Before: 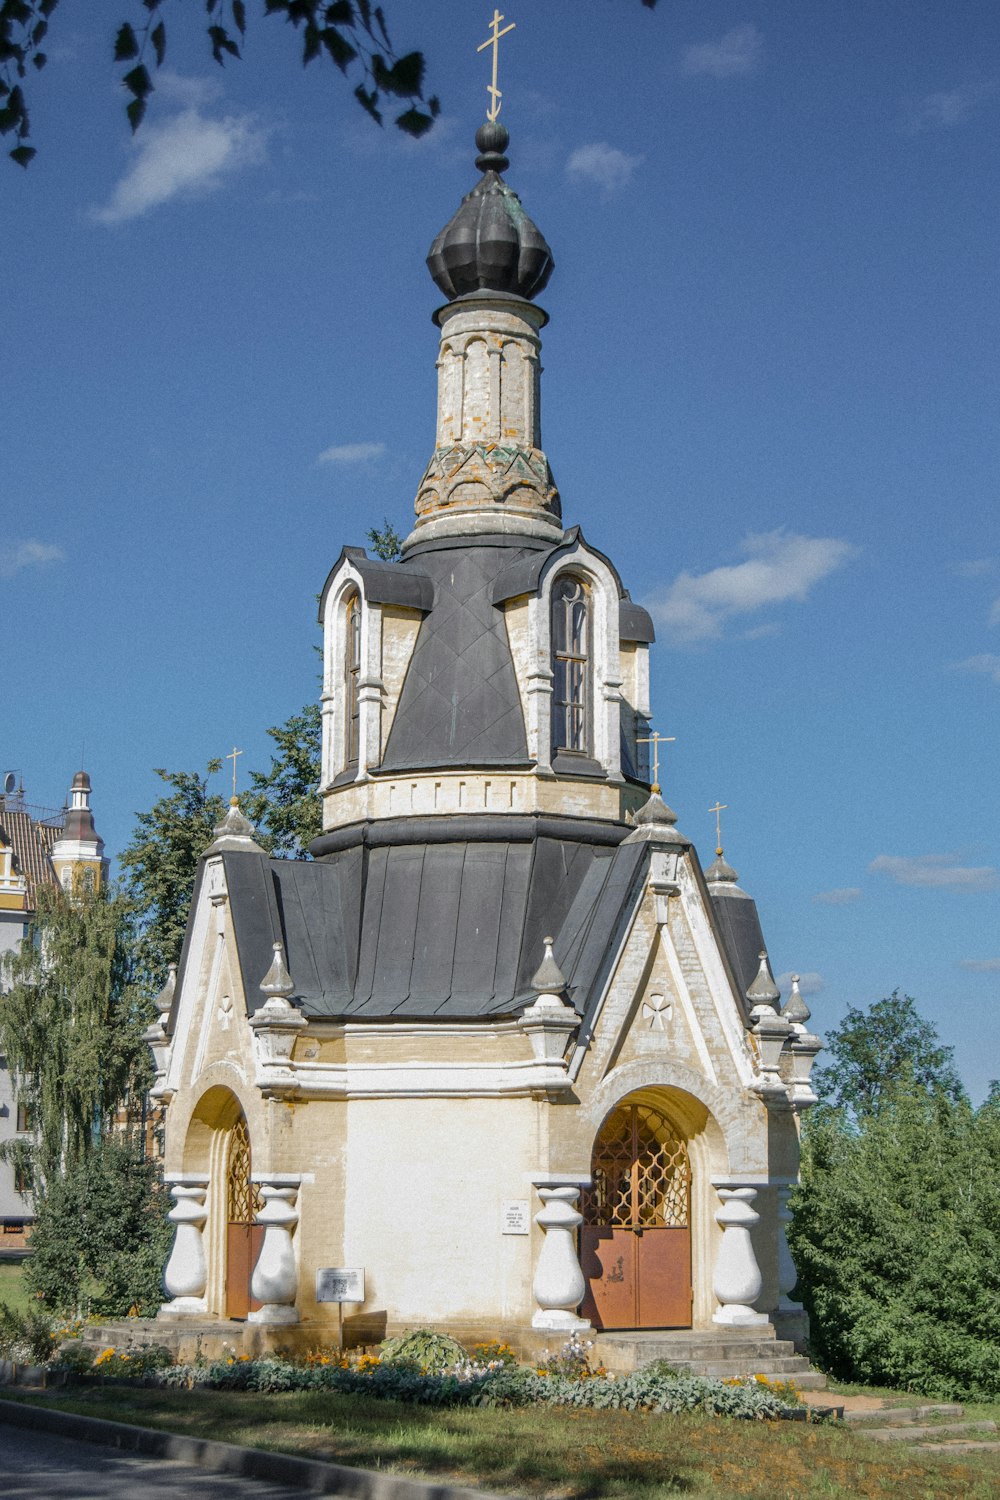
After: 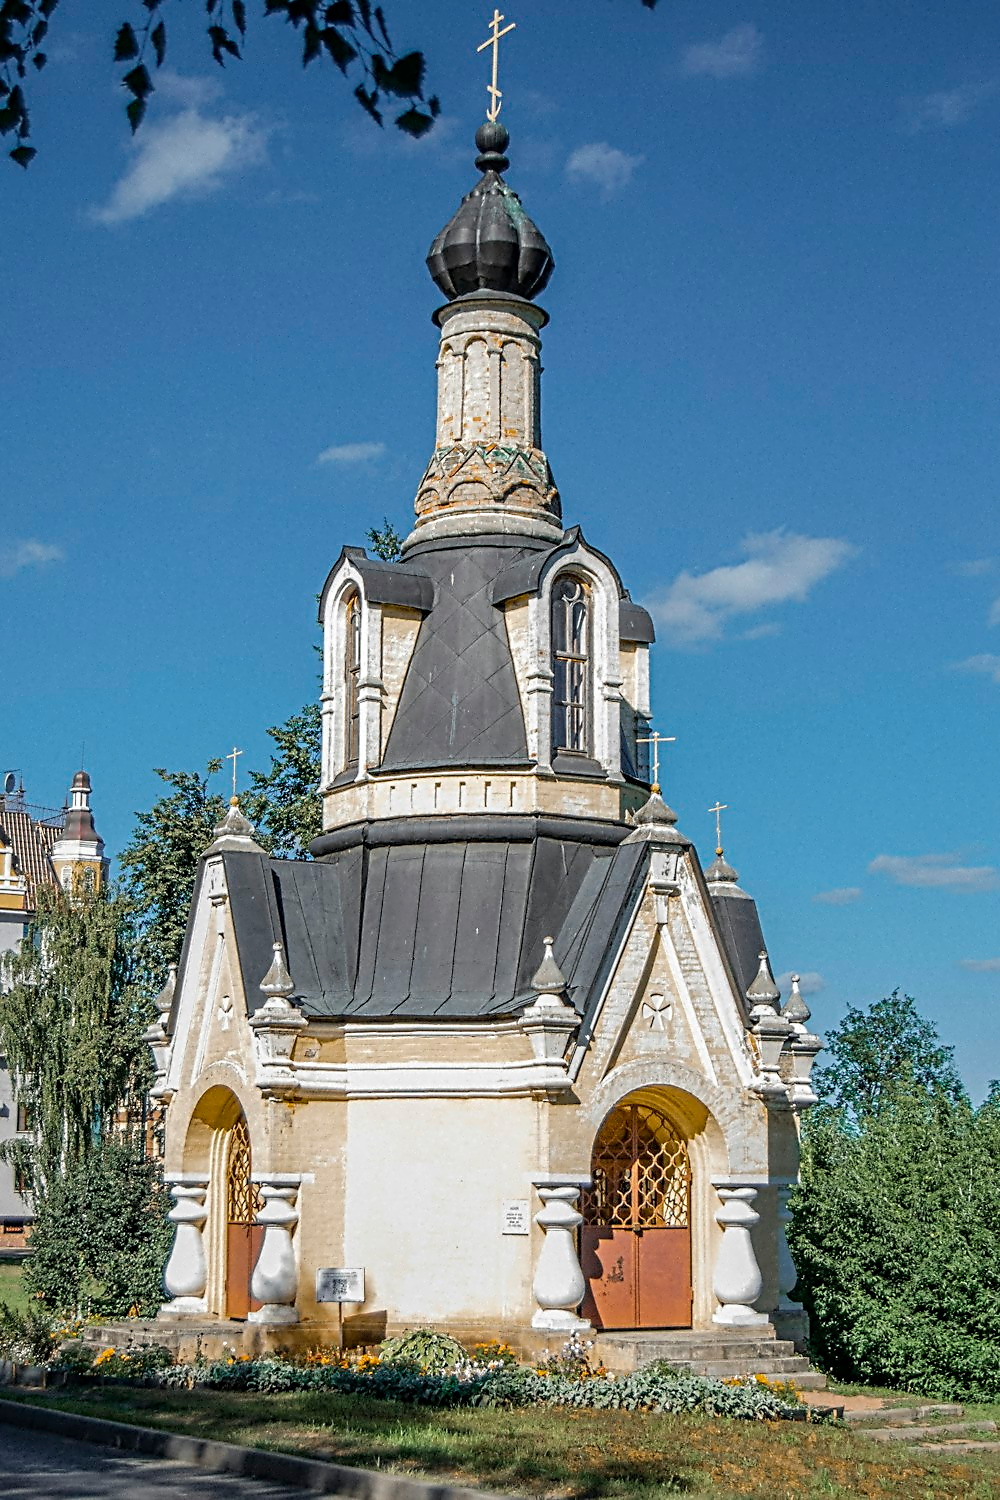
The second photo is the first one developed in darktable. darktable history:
contrast equalizer: octaves 7, y [[0.5, 0.5, 0.5, 0.515, 0.749, 0.84], [0.5 ×6], [0.5 ×6], [0, 0, 0, 0.001, 0.067, 0.262], [0 ×6]]
